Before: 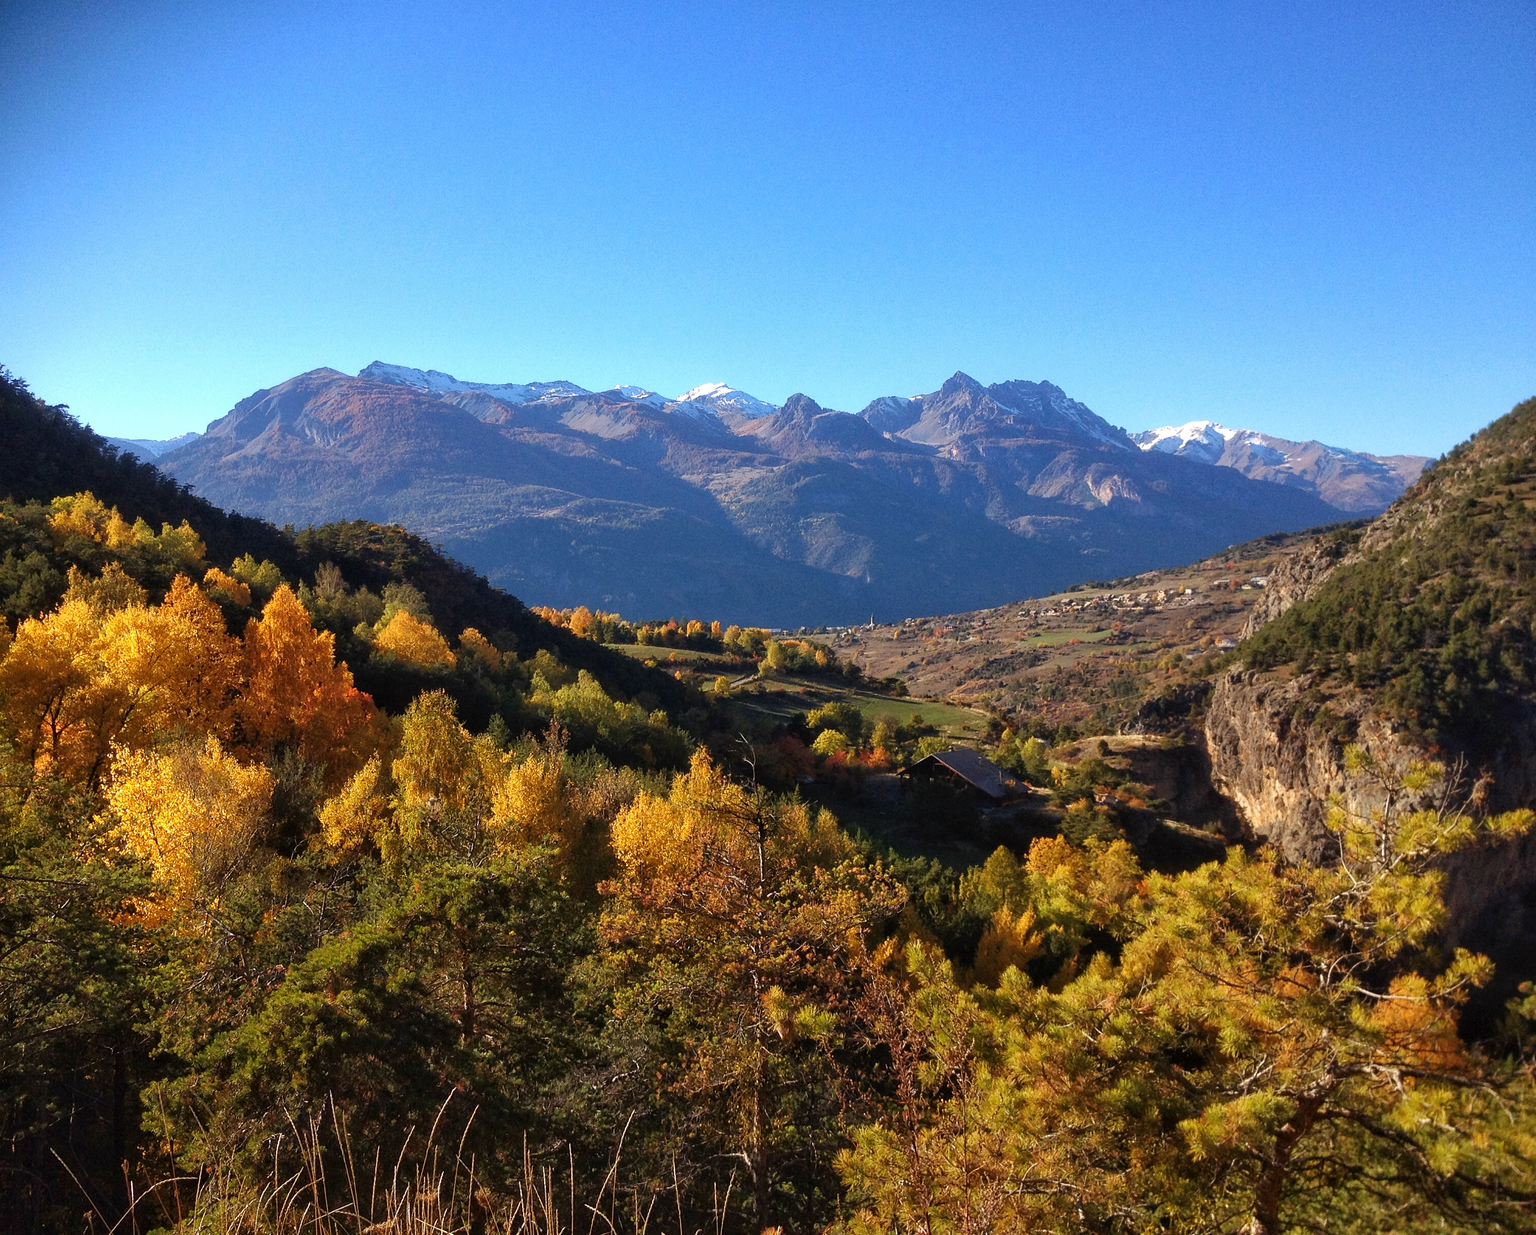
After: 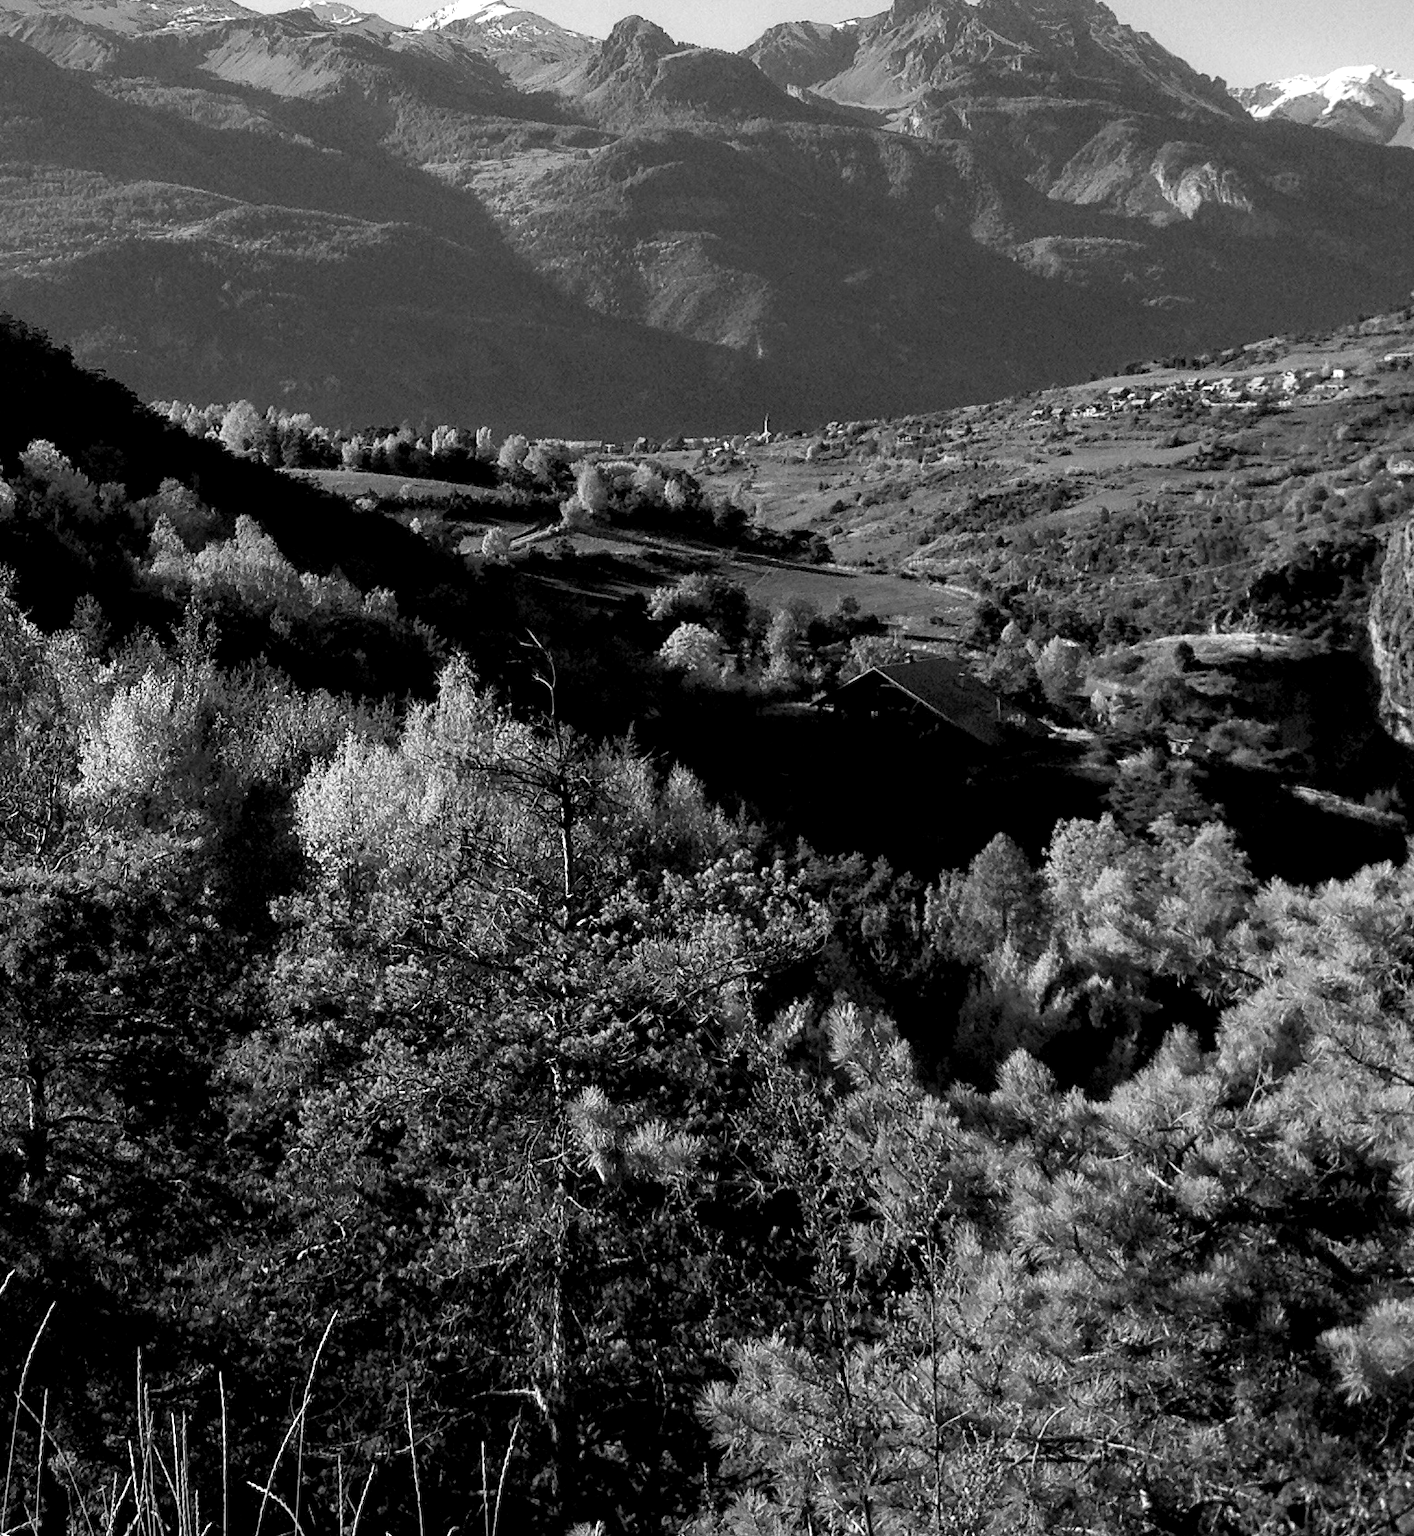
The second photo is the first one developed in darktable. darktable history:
monochrome: a -6.99, b 35.61, size 1.4
color balance rgb: shadows lift › luminance -9.41%, highlights gain › luminance 17.6%, global offset › luminance -1.45%, perceptual saturation grading › highlights -17.77%, perceptual saturation grading › mid-tones 33.1%, perceptual saturation grading › shadows 50.52%, global vibrance 24.22%
crop and rotate: left 29.237%, top 31.152%, right 19.807%
